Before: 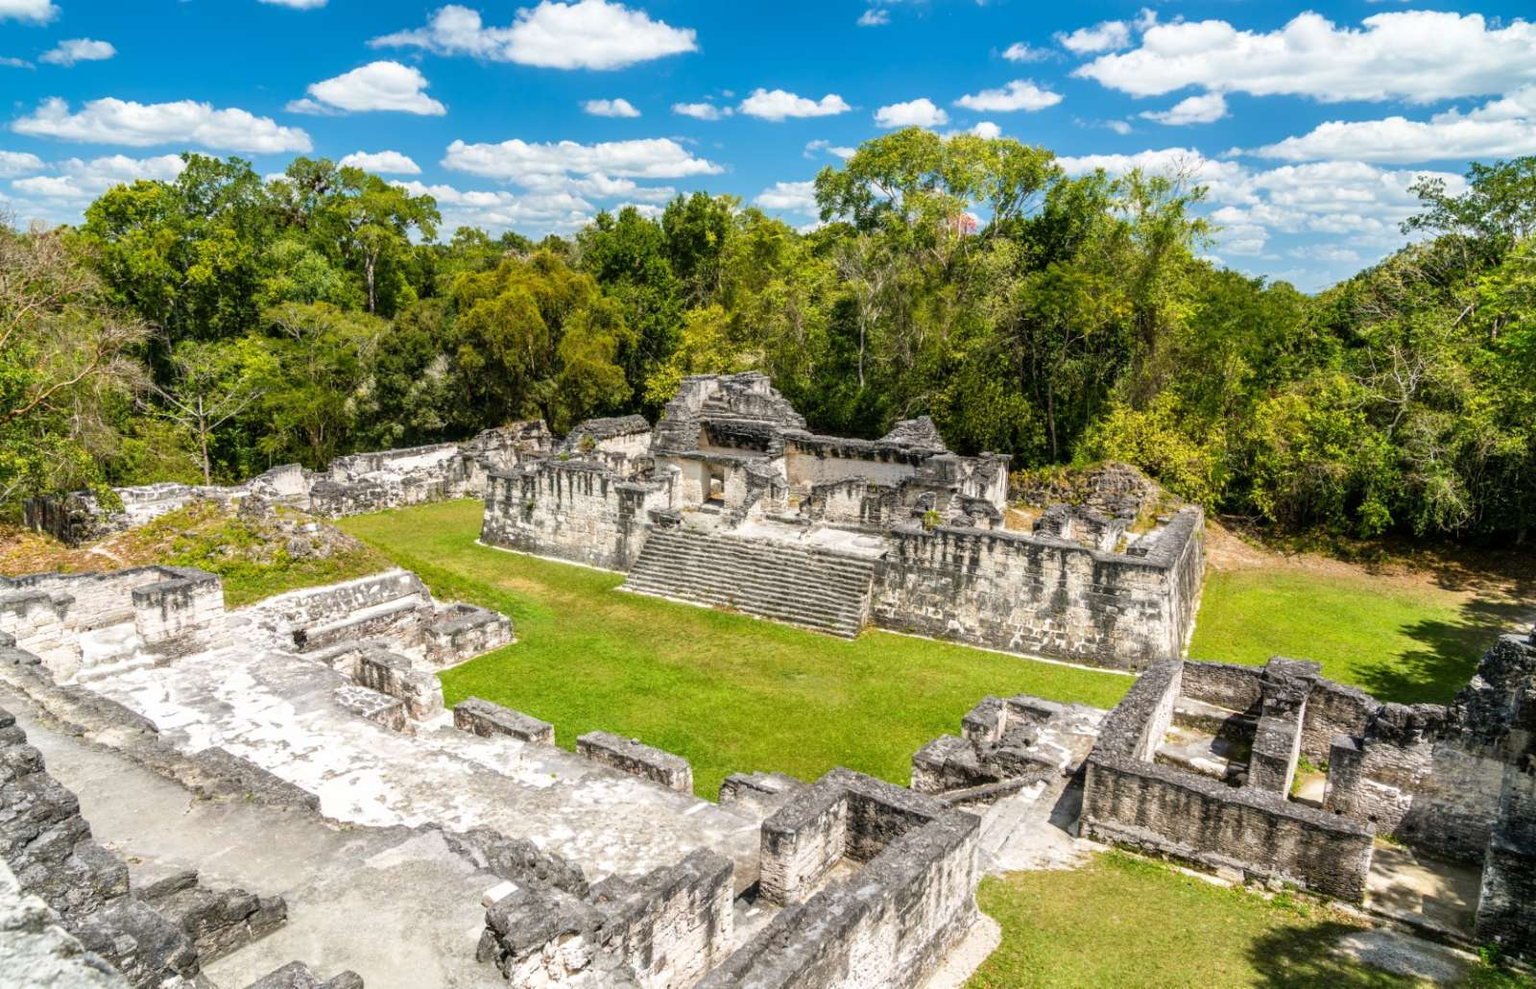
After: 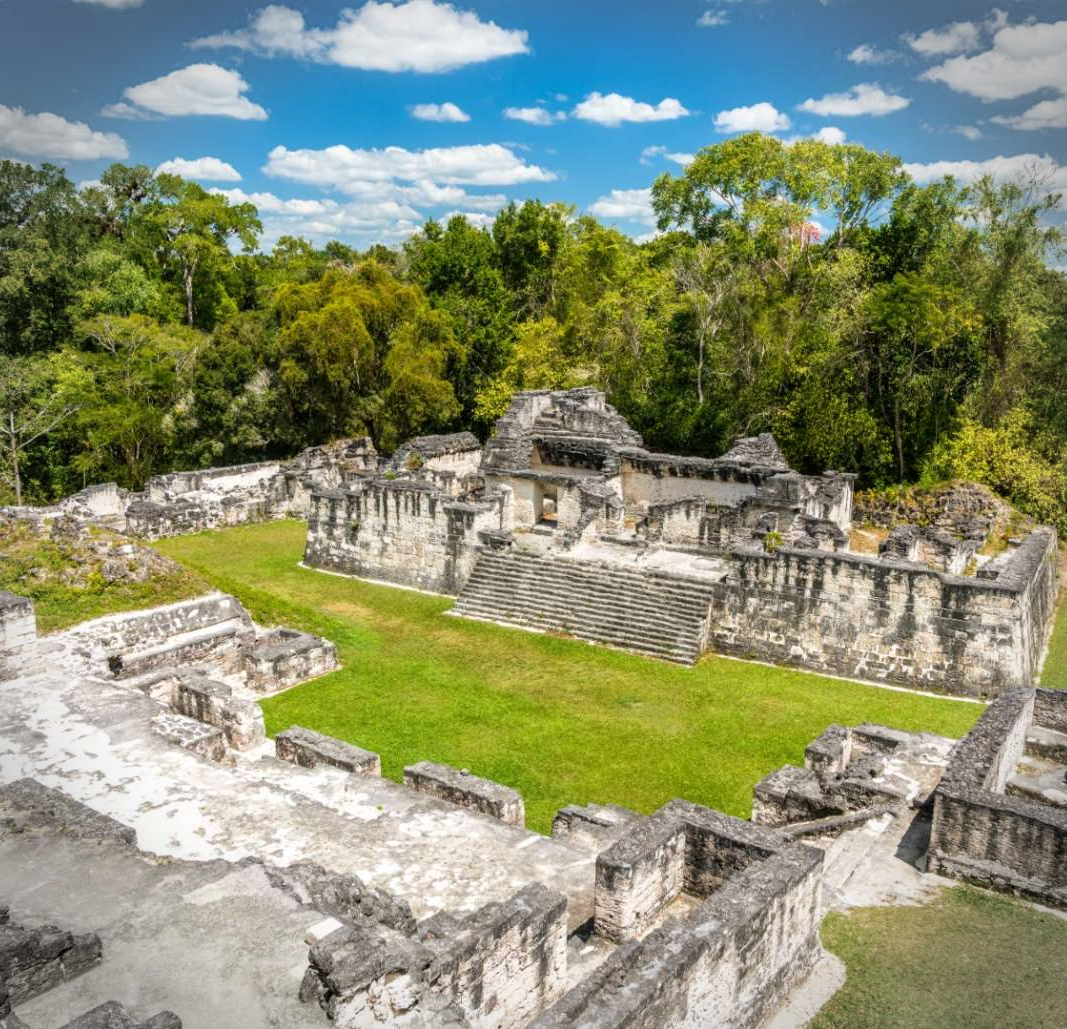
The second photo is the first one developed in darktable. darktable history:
crop and rotate: left 12.392%, right 20.898%
vignetting: automatic ratio true, dithering 8-bit output
